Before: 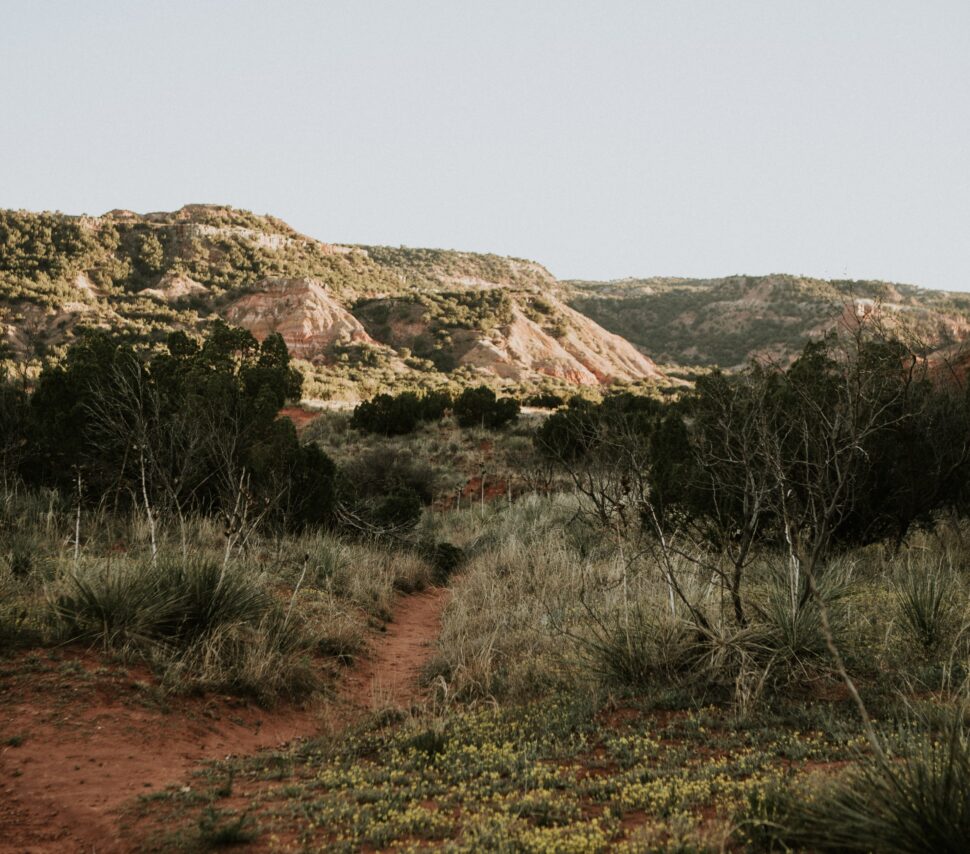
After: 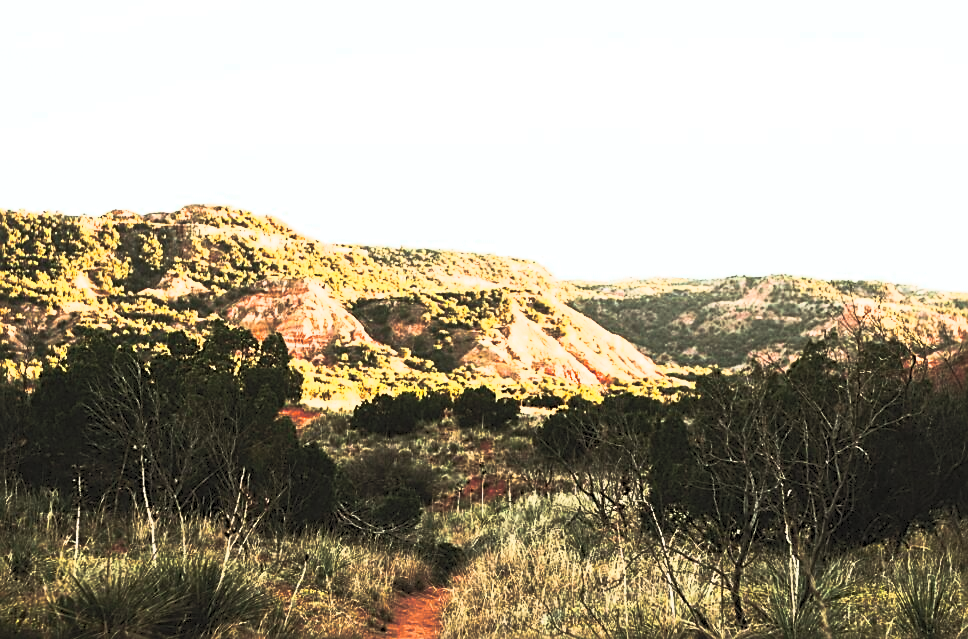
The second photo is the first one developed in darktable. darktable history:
contrast brightness saturation: contrast 1, brightness 1, saturation 1
crop: bottom 24.967%
split-toning: shadows › hue 36°, shadows › saturation 0.05, highlights › hue 10.8°, highlights › saturation 0.15, compress 40%
sharpen: on, module defaults
